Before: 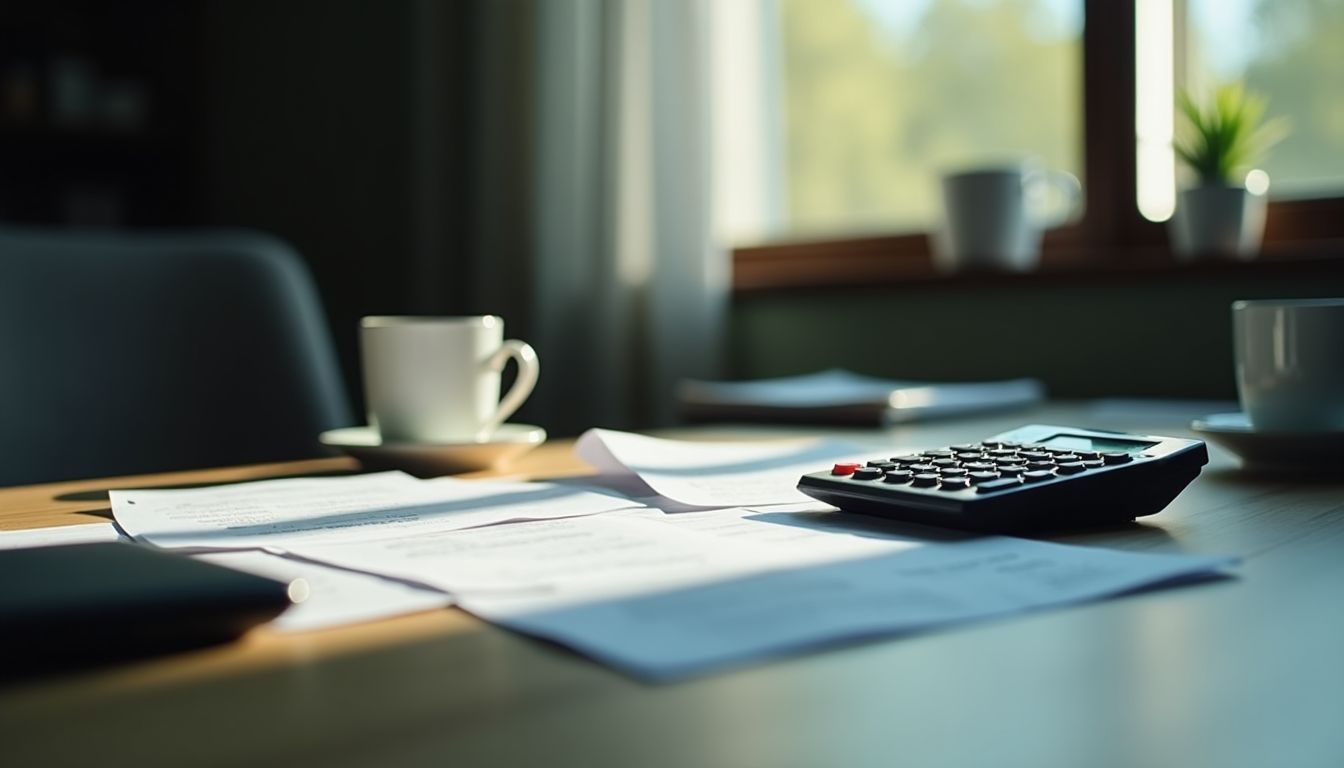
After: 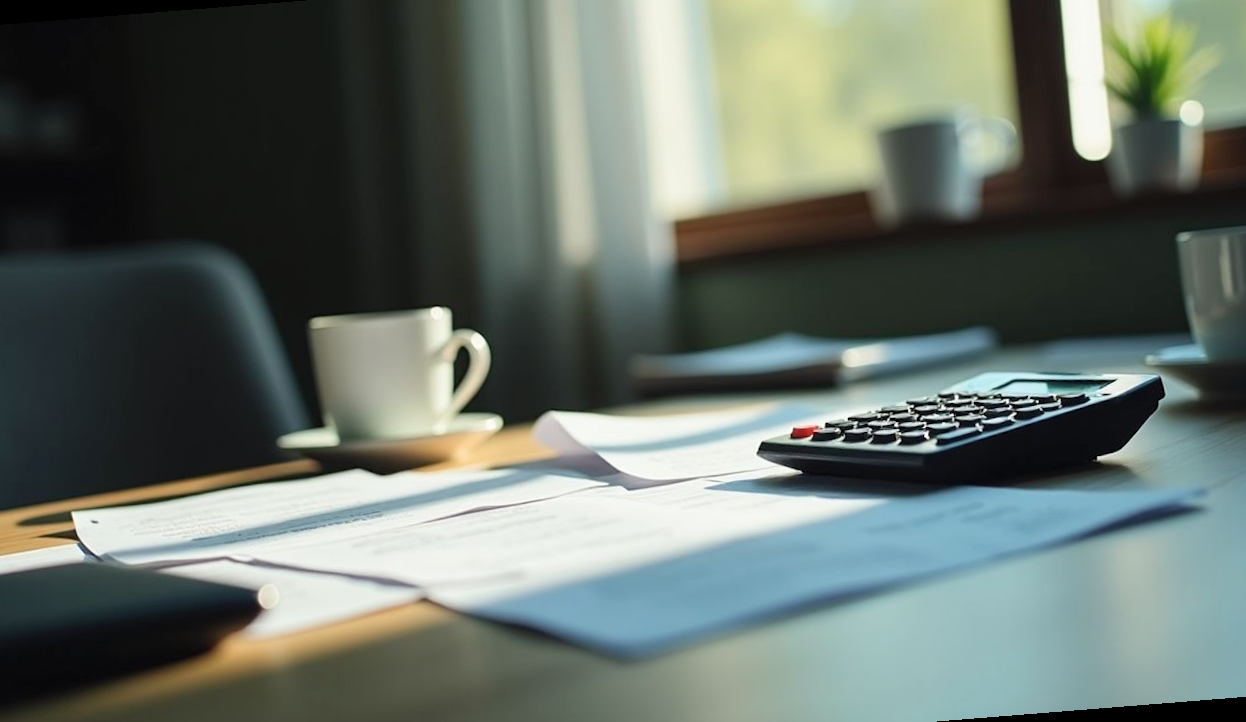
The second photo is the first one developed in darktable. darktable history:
rotate and perspective: rotation -4.57°, crop left 0.054, crop right 0.944, crop top 0.087, crop bottom 0.914
contrast brightness saturation: contrast 0.05, brightness 0.06, saturation 0.01
